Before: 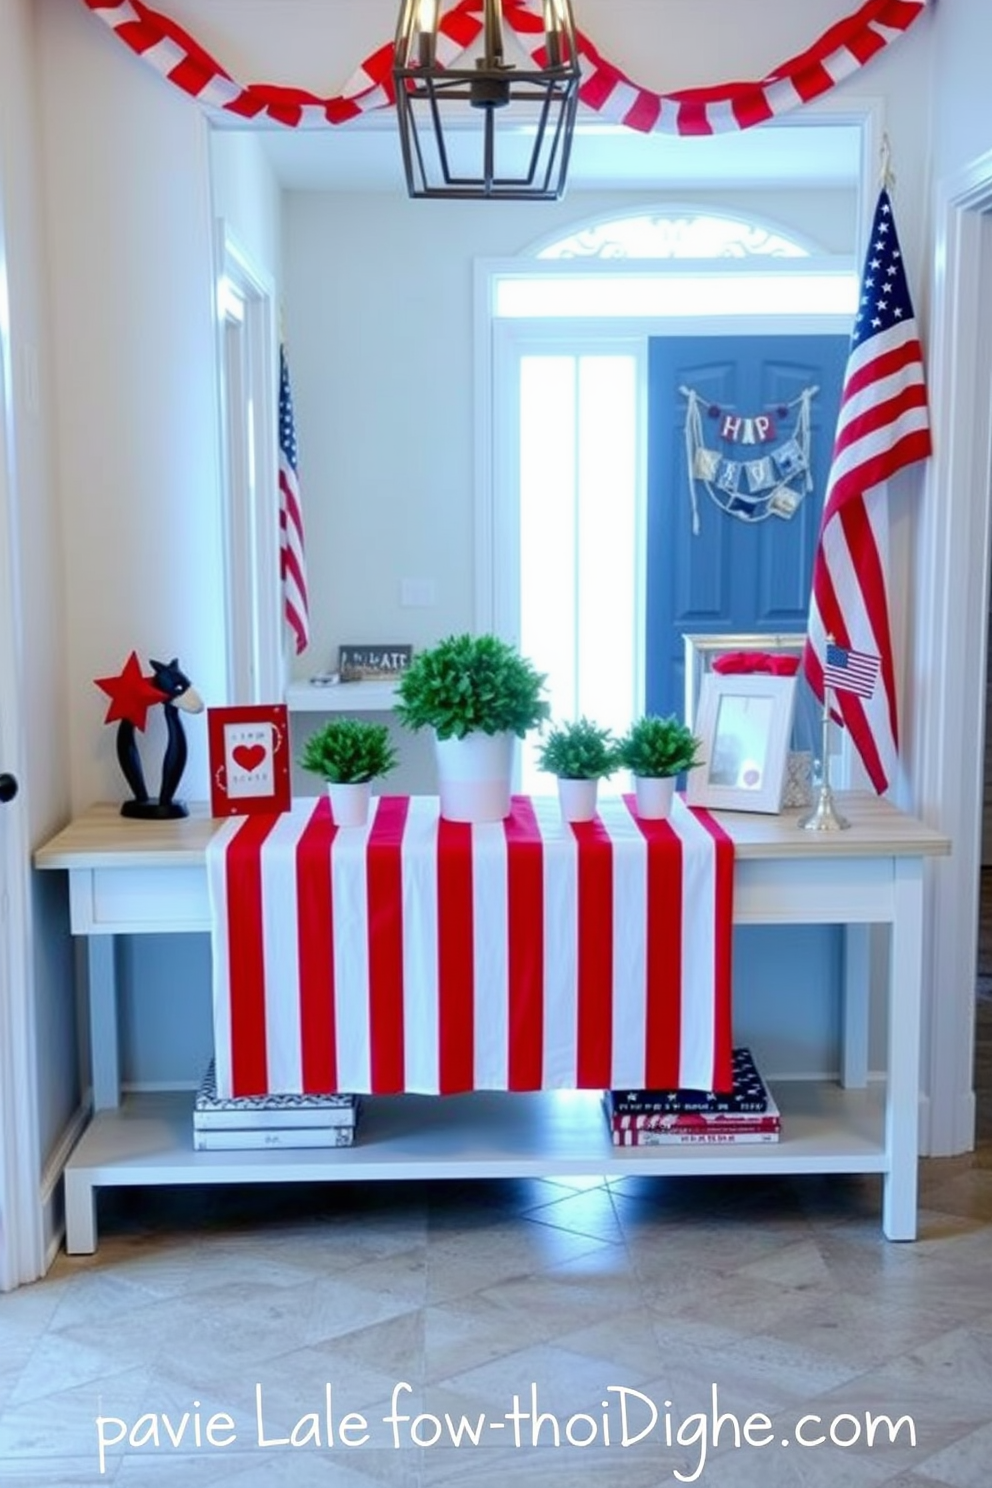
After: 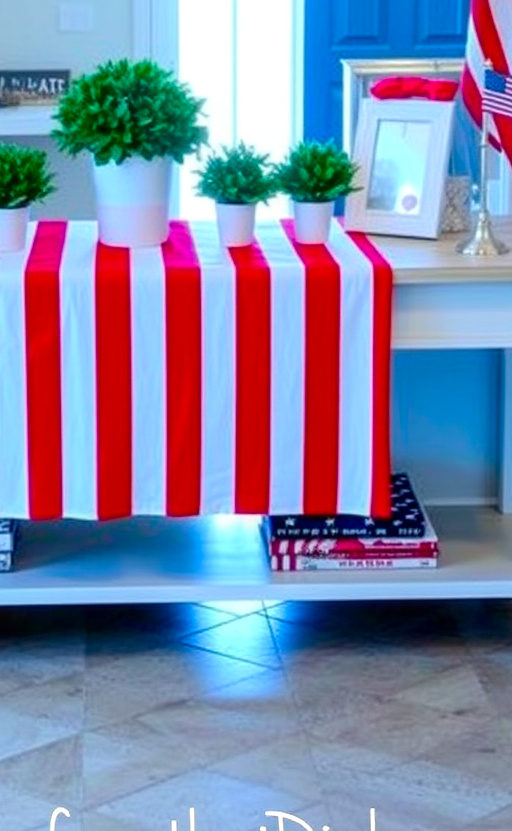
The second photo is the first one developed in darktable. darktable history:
local contrast: on, module defaults
crop: left 34.531%, top 38.662%, right 13.823%, bottom 5.426%
contrast brightness saturation: saturation 0.515
